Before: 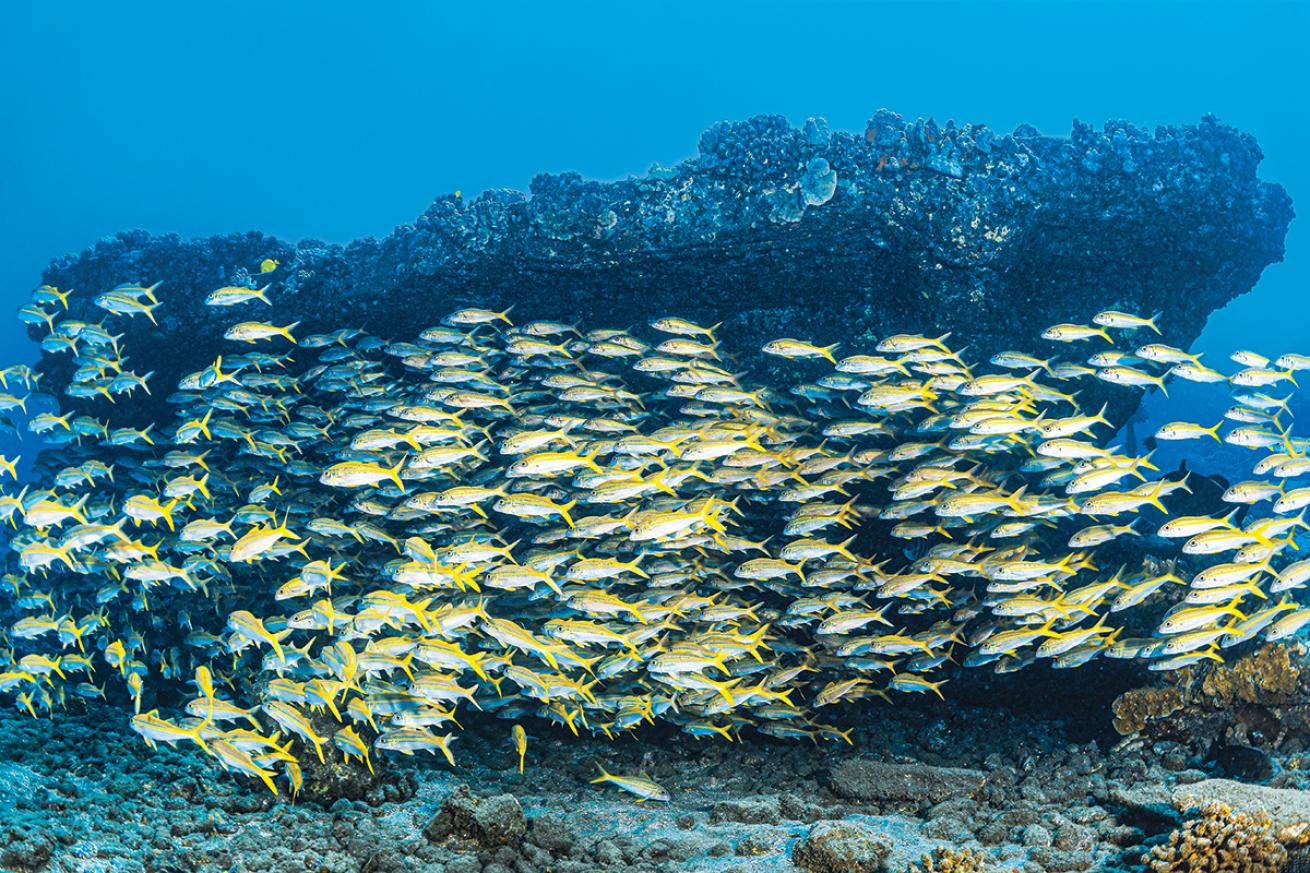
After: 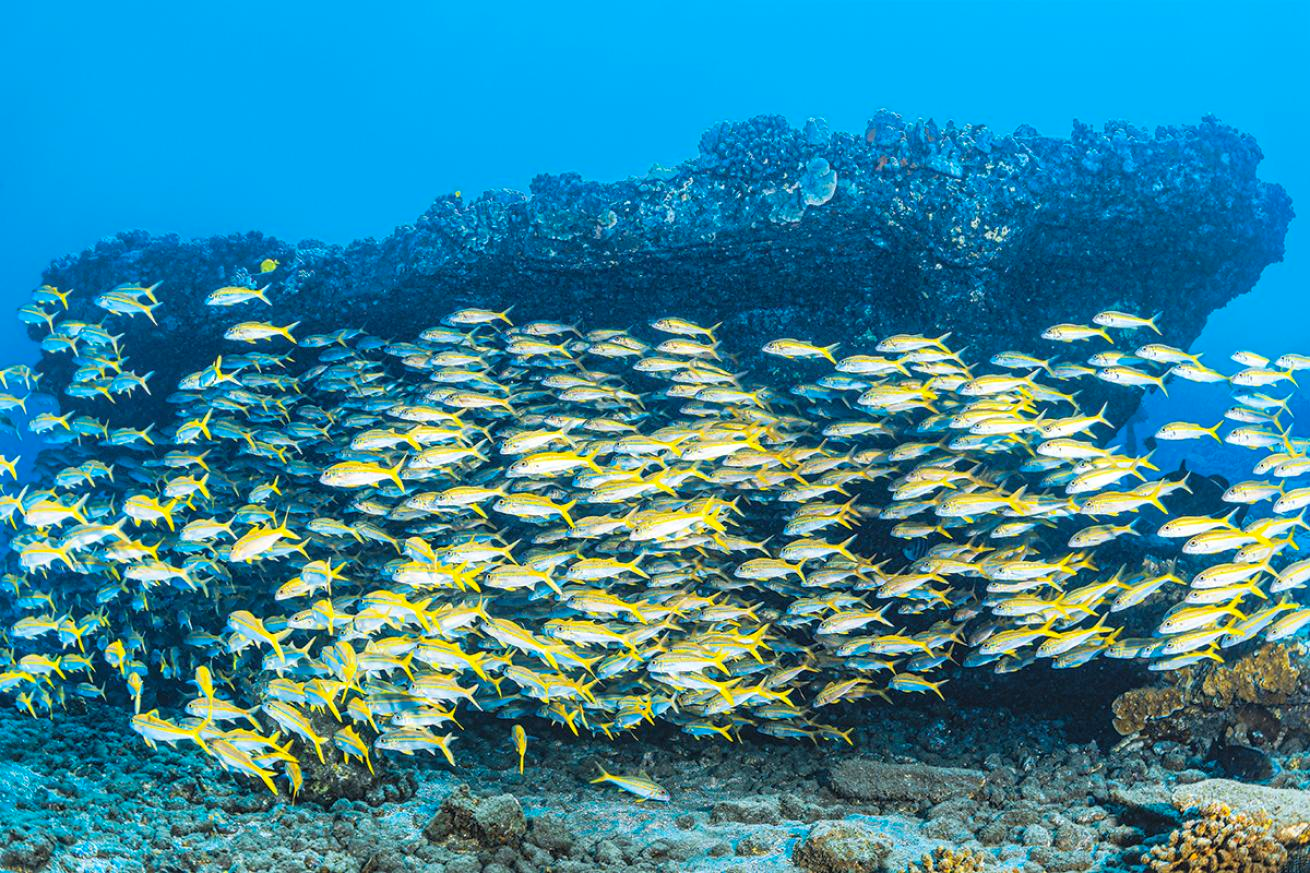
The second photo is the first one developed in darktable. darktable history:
contrast brightness saturation: brightness 0.088, saturation 0.195
